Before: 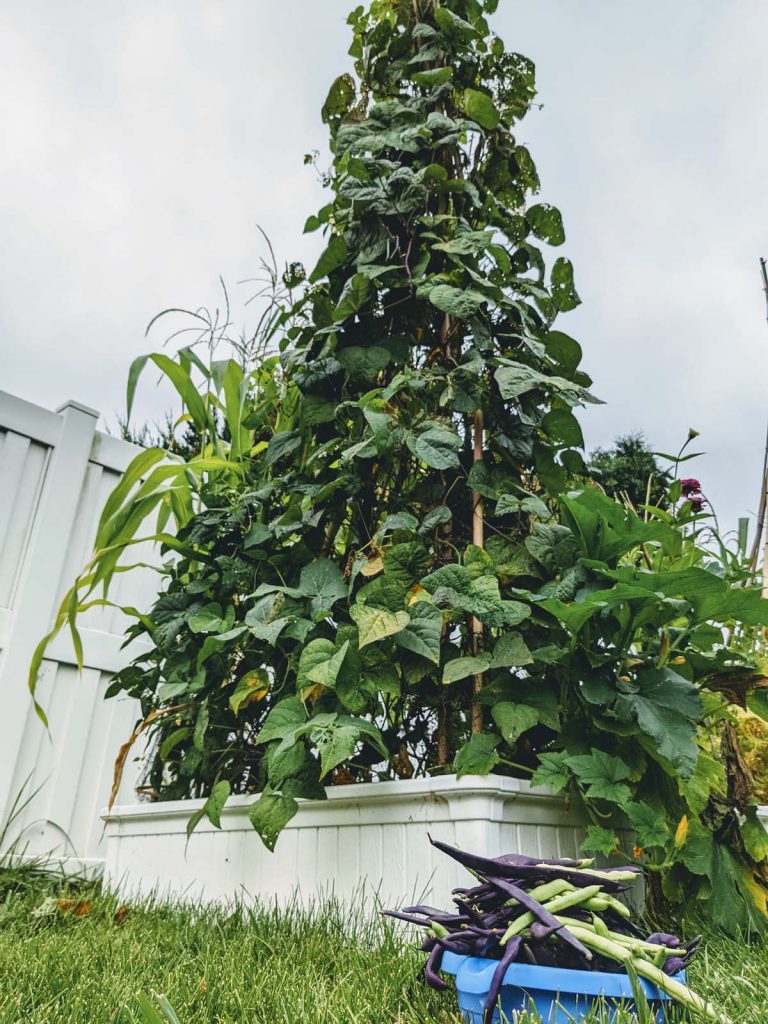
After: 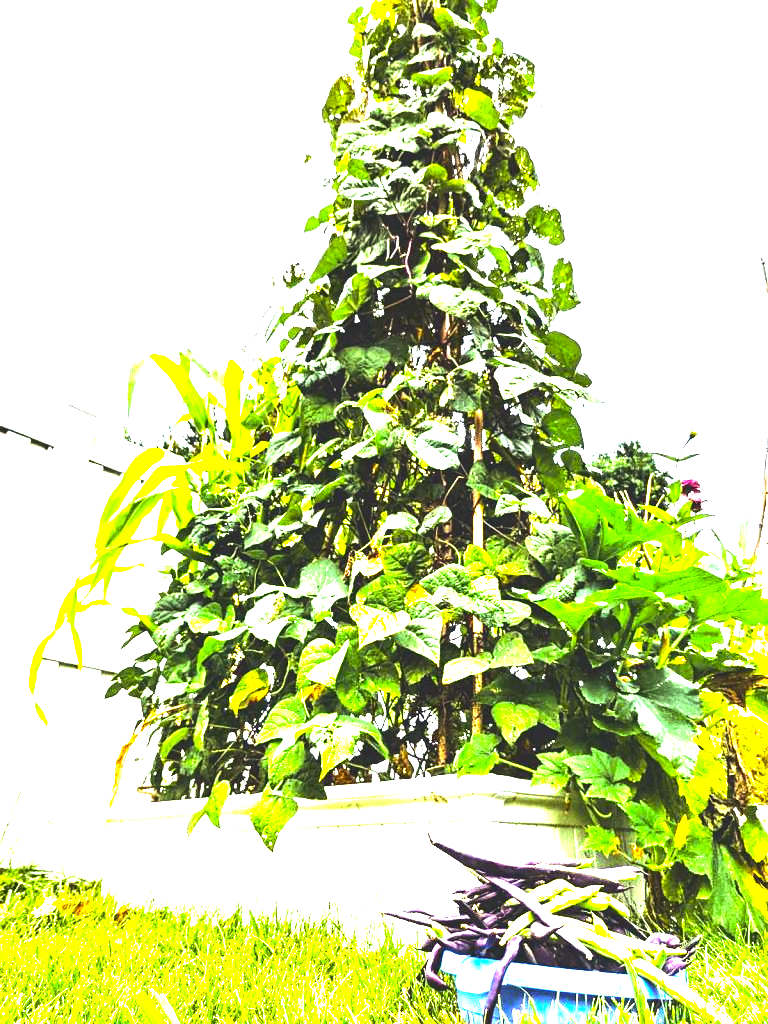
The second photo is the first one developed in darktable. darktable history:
exposure: black level correction 0, exposure 1.47 EV, compensate highlight preservation false
tone equalizer: -8 EV -0.414 EV, -7 EV -0.359 EV, -6 EV -0.312 EV, -5 EV -0.197 EV, -3 EV 0.228 EV, -2 EV 0.329 EV, -1 EV 0.413 EV, +0 EV 0.419 EV, edges refinement/feathering 500, mask exposure compensation -1.57 EV, preserve details no
color balance rgb: power › hue 73.74°, highlights gain › chroma 4.007%, highlights gain › hue 203.32°, global offset › hue 168.8°, perceptual saturation grading › global saturation 31.17%, perceptual brilliance grading › highlights 46.842%, perceptual brilliance grading › mid-tones 22.185%, perceptual brilliance grading › shadows -5.832%
color correction: highlights a* 20.72, highlights b* 19.78
